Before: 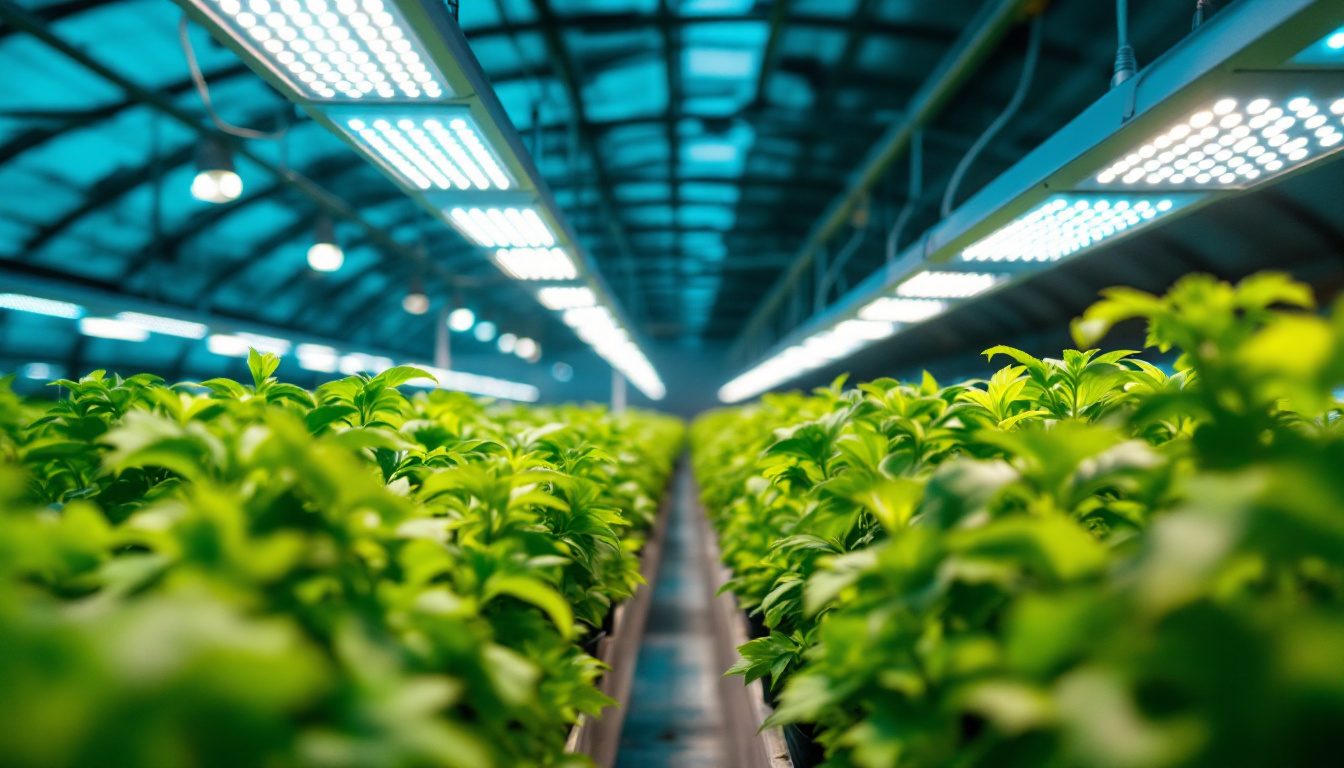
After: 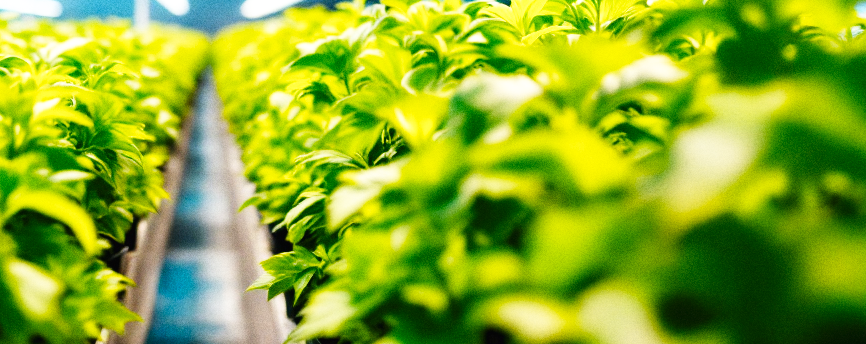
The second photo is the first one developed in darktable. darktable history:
base curve: curves: ch0 [(0, 0.003) (0.001, 0.002) (0.006, 0.004) (0.02, 0.022) (0.048, 0.086) (0.094, 0.234) (0.162, 0.431) (0.258, 0.629) (0.385, 0.8) (0.548, 0.918) (0.751, 0.988) (1, 1)], preserve colors none
grain: coarseness 0.09 ISO
color contrast: green-magenta contrast 0.8, blue-yellow contrast 1.1, unbound 0
crop and rotate: left 35.509%, top 50.238%, bottom 4.934%
